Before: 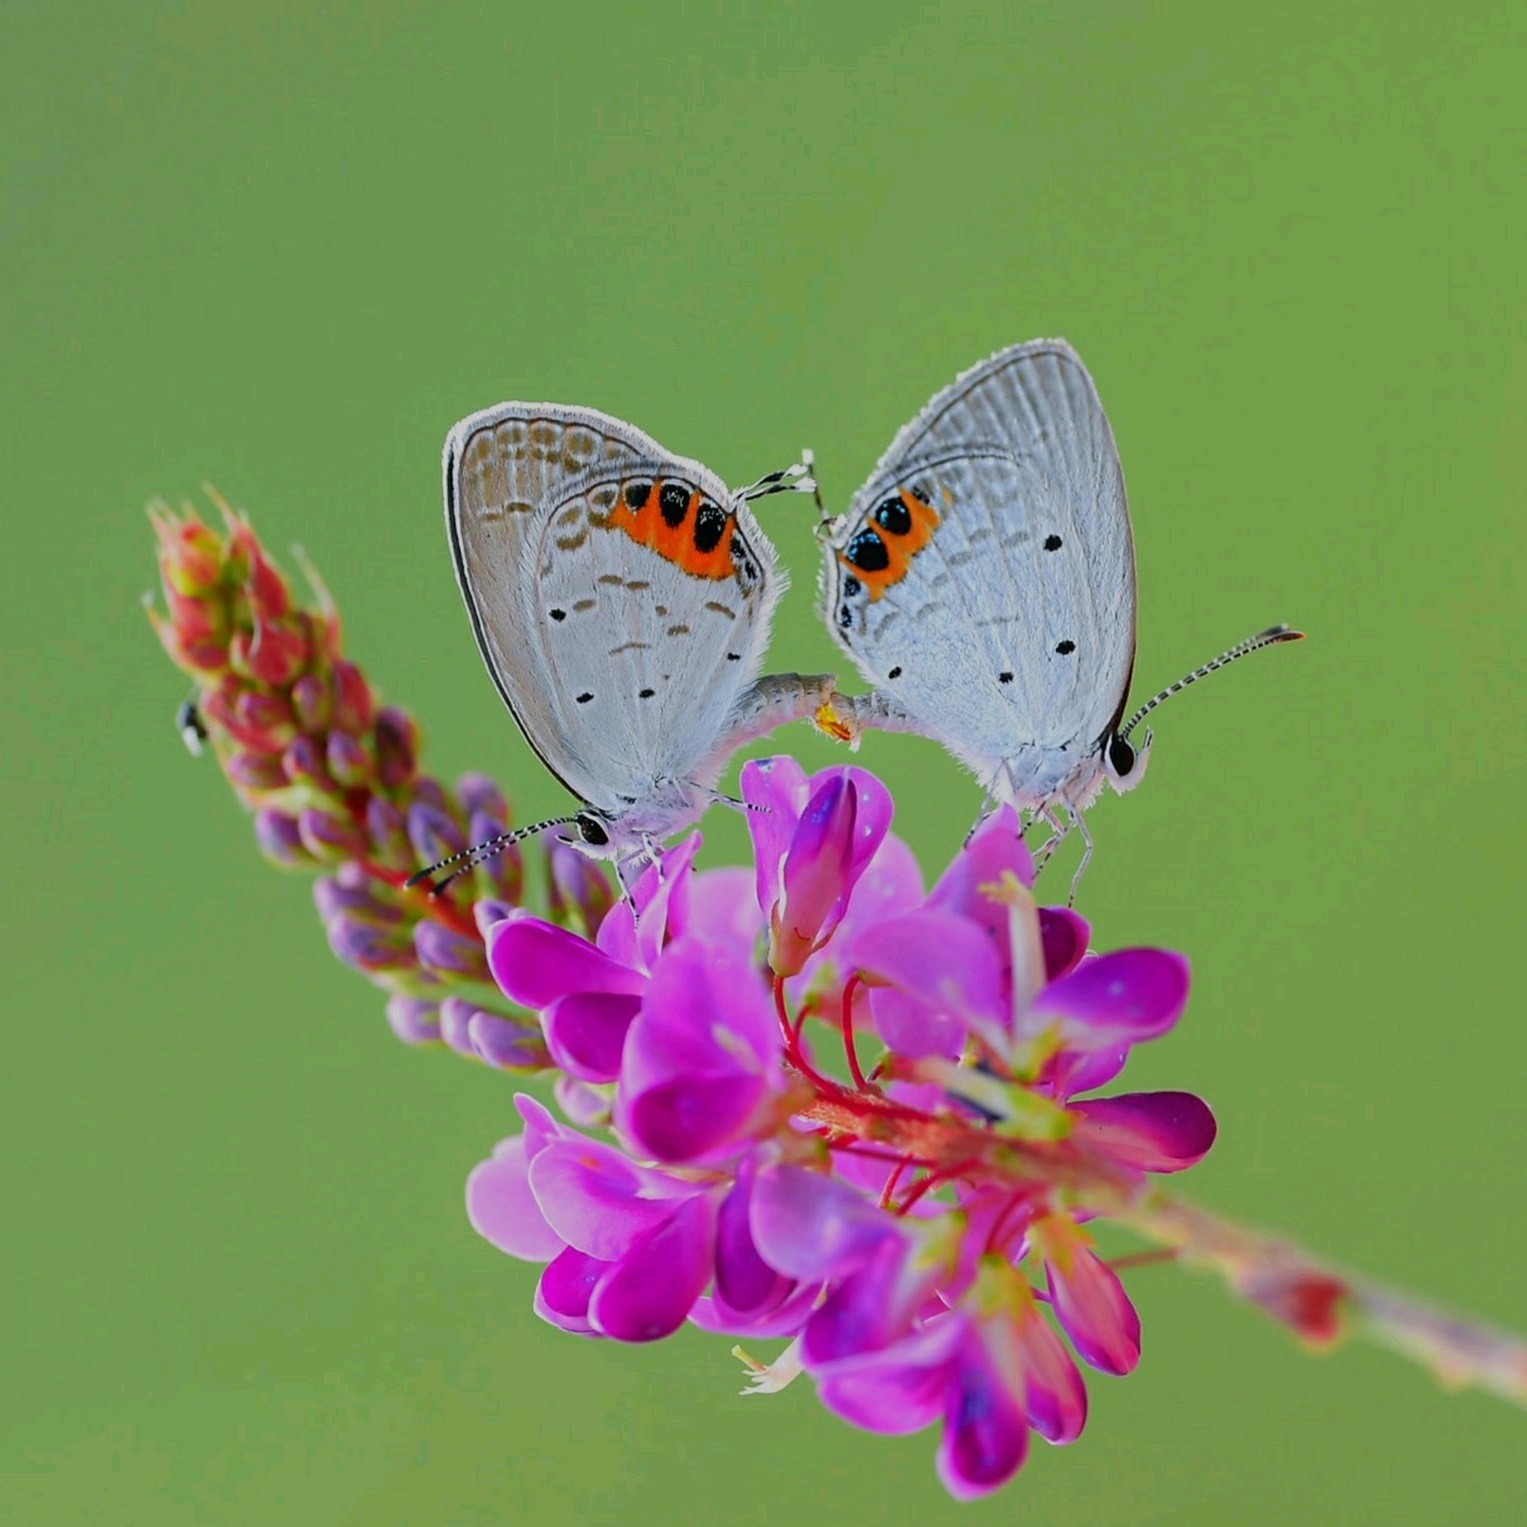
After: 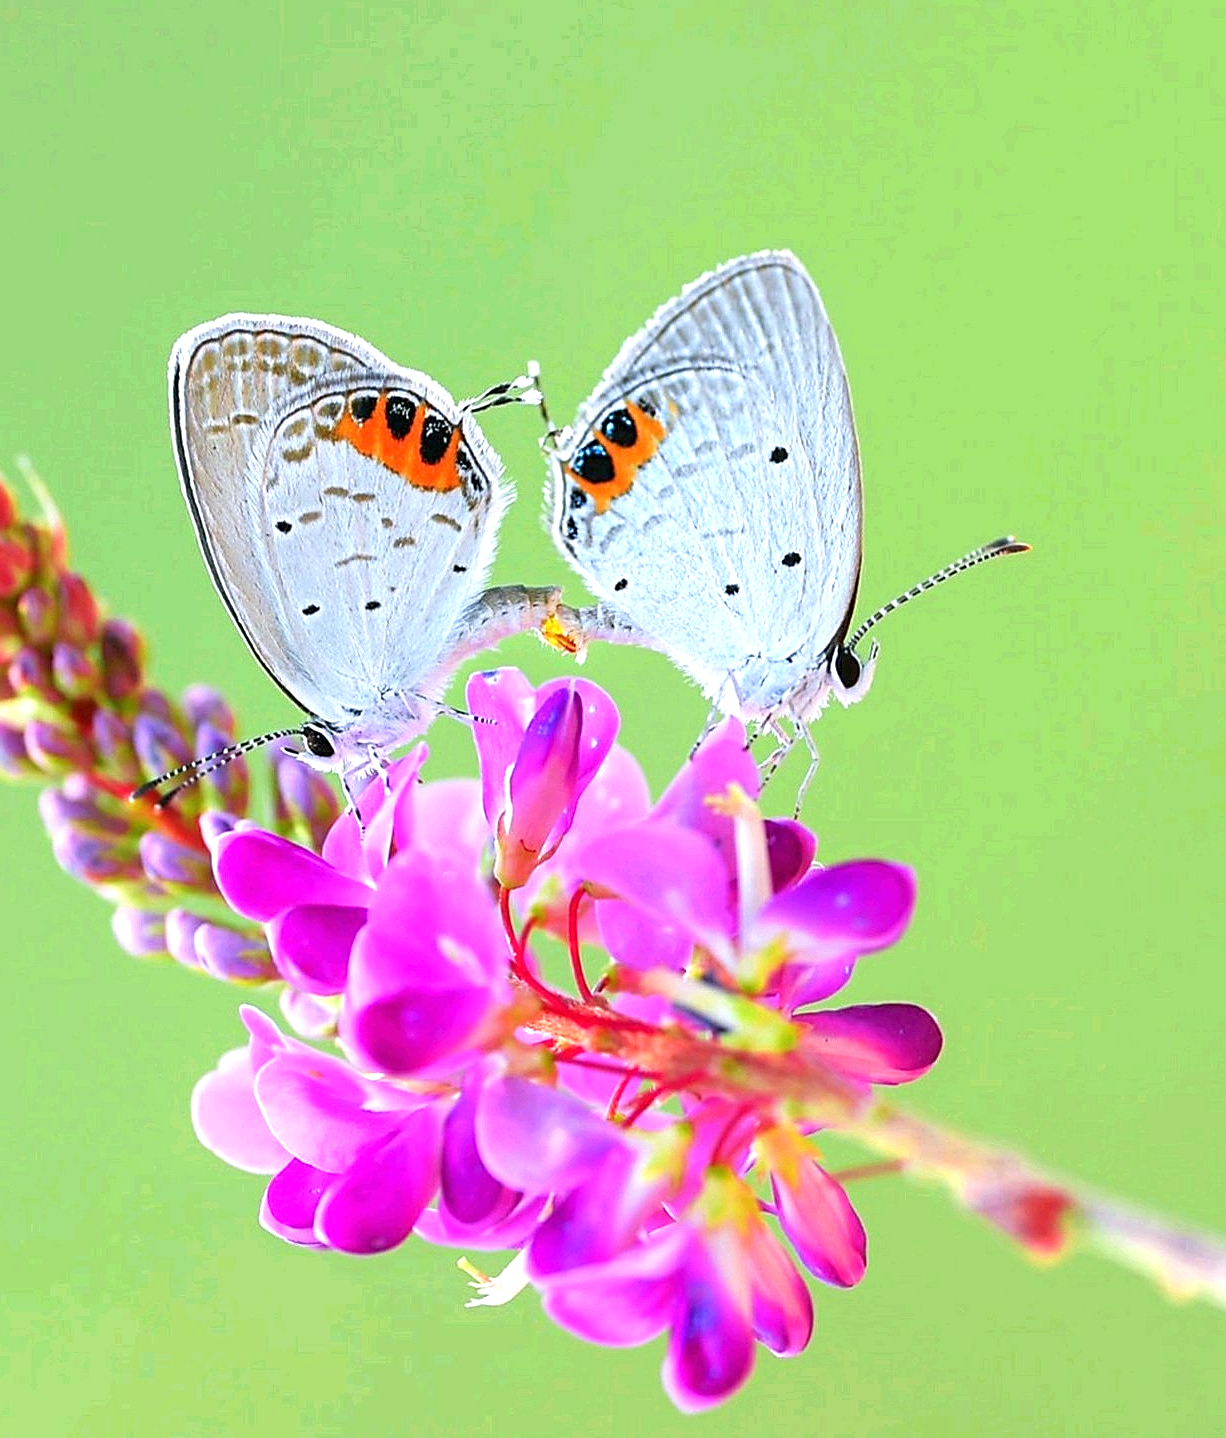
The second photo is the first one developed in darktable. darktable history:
white balance: red 0.98, blue 1.034
sharpen: on, module defaults
crop and rotate: left 17.959%, top 5.771%, right 1.742%
exposure: black level correction 0, exposure 1.2 EV, compensate exposure bias true, compensate highlight preservation false
